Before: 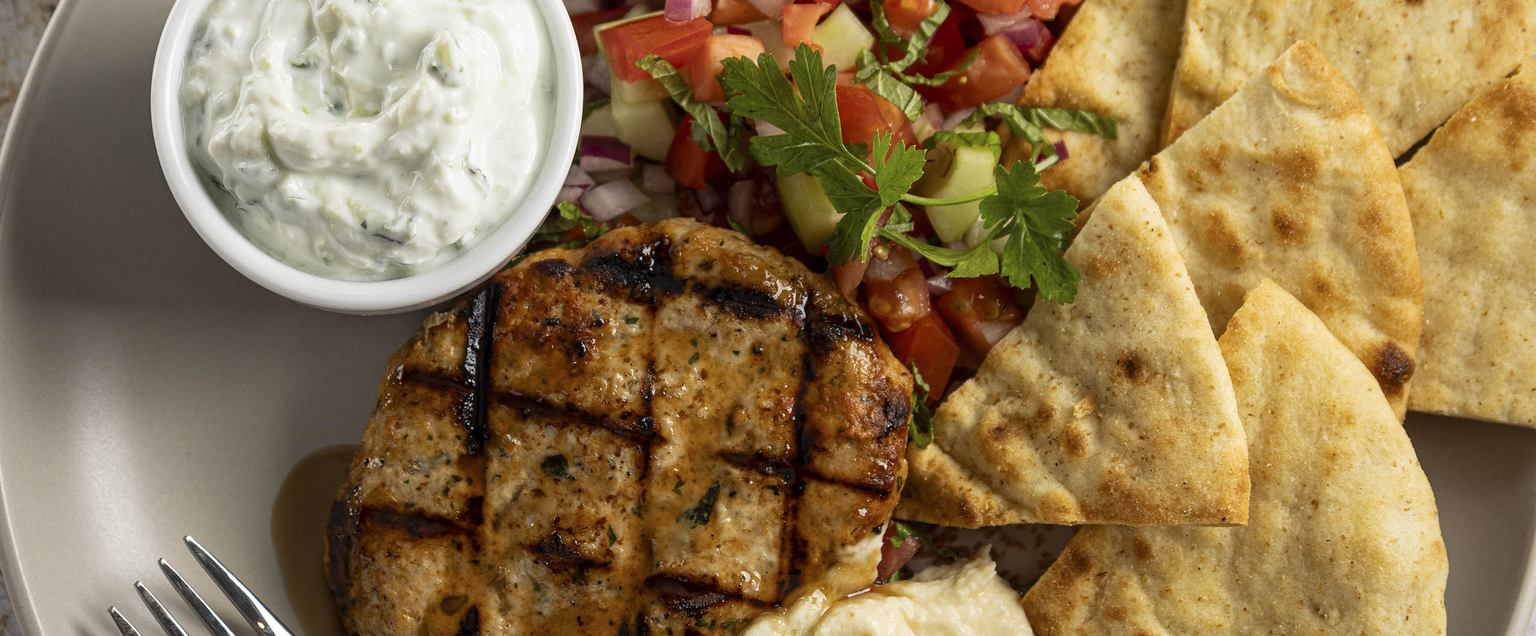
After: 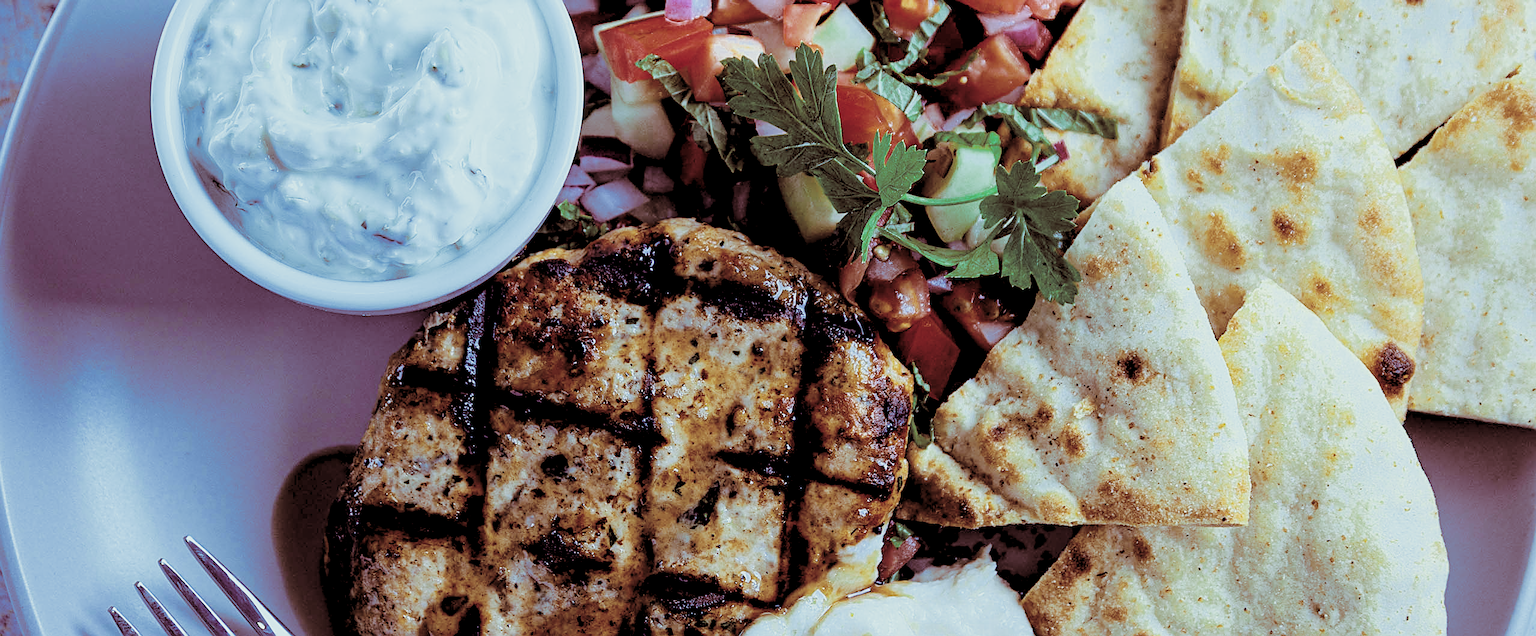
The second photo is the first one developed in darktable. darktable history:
split-toning: on, module defaults
sharpen: on, module defaults
rgb levels: preserve colors sum RGB, levels [[0.038, 0.433, 0.934], [0, 0.5, 1], [0, 0.5, 1]]
white balance: red 0.766, blue 1.537
base curve: curves: ch0 [(0, 0) (0.036, 0.037) (0.121, 0.228) (0.46, 0.76) (0.859, 0.983) (1, 1)], preserve colors none
color zones: curves: ch0 [(0, 0.5) (0.125, 0.4) (0.25, 0.5) (0.375, 0.4) (0.5, 0.4) (0.625, 0.35) (0.75, 0.35) (0.875, 0.5)]; ch1 [(0, 0.35) (0.125, 0.45) (0.25, 0.35) (0.375, 0.35) (0.5, 0.35) (0.625, 0.35) (0.75, 0.45) (0.875, 0.35)]; ch2 [(0, 0.6) (0.125, 0.5) (0.25, 0.5) (0.375, 0.6) (0.5, 0.6) (0.625, 0.5) (0.75, 0.5) (0.875, 0.5)]
